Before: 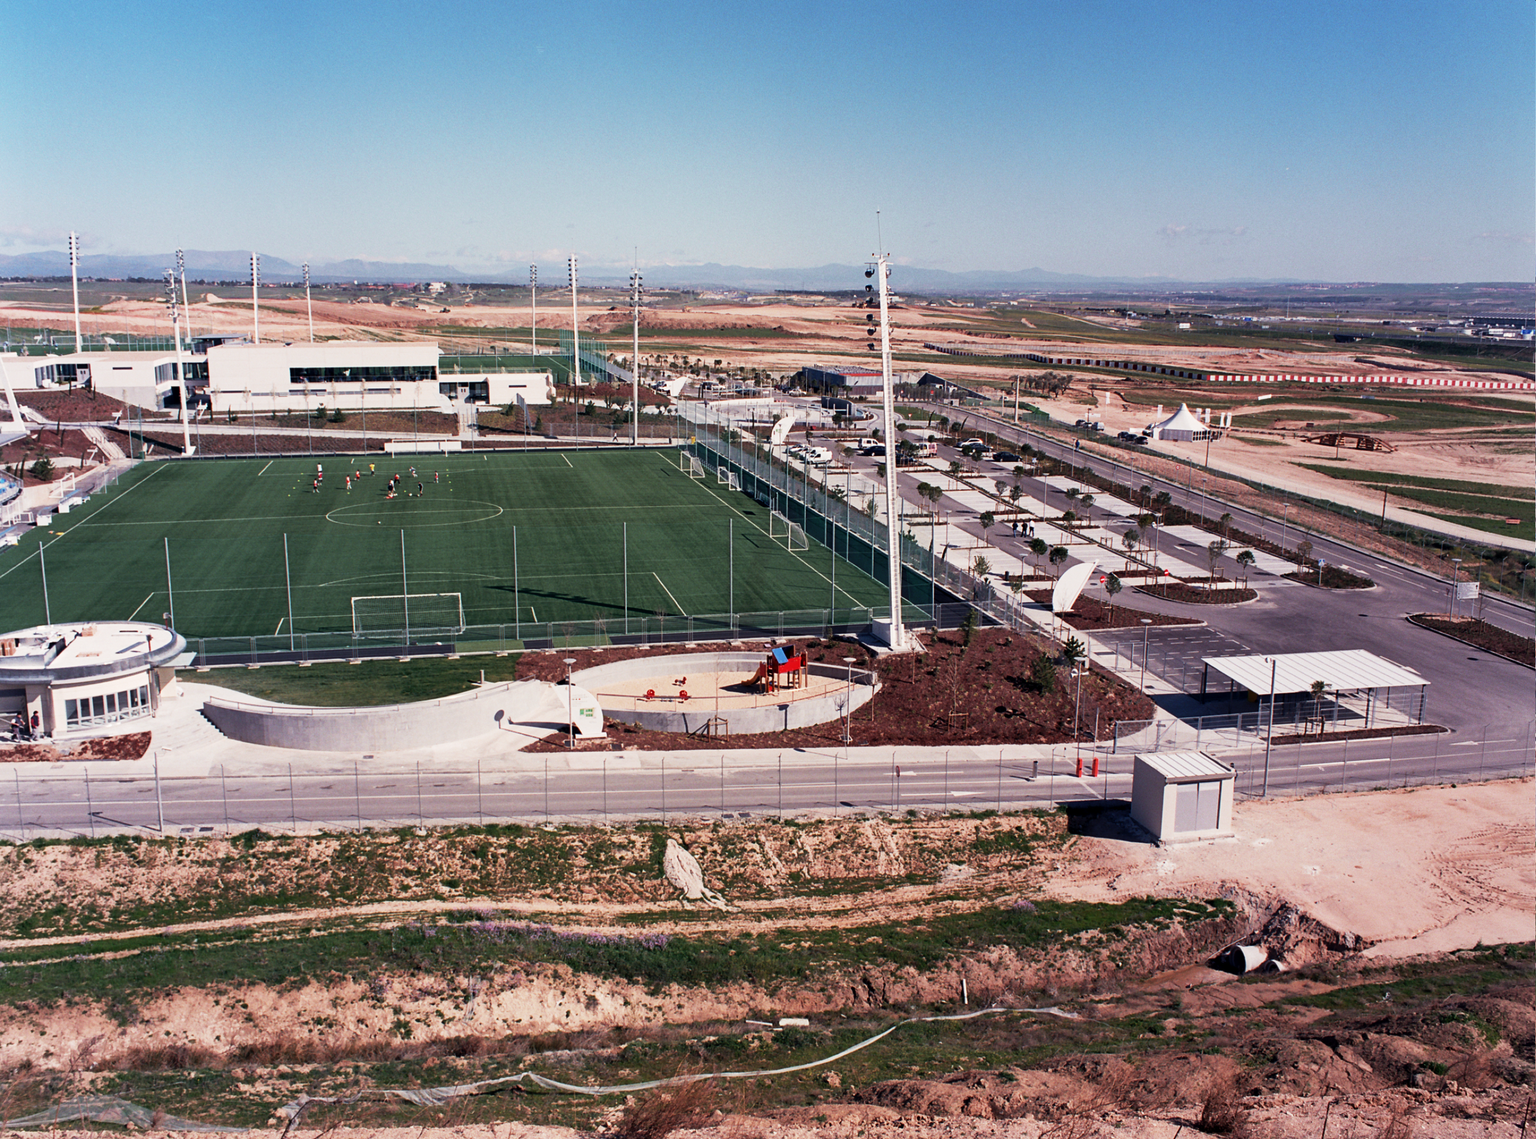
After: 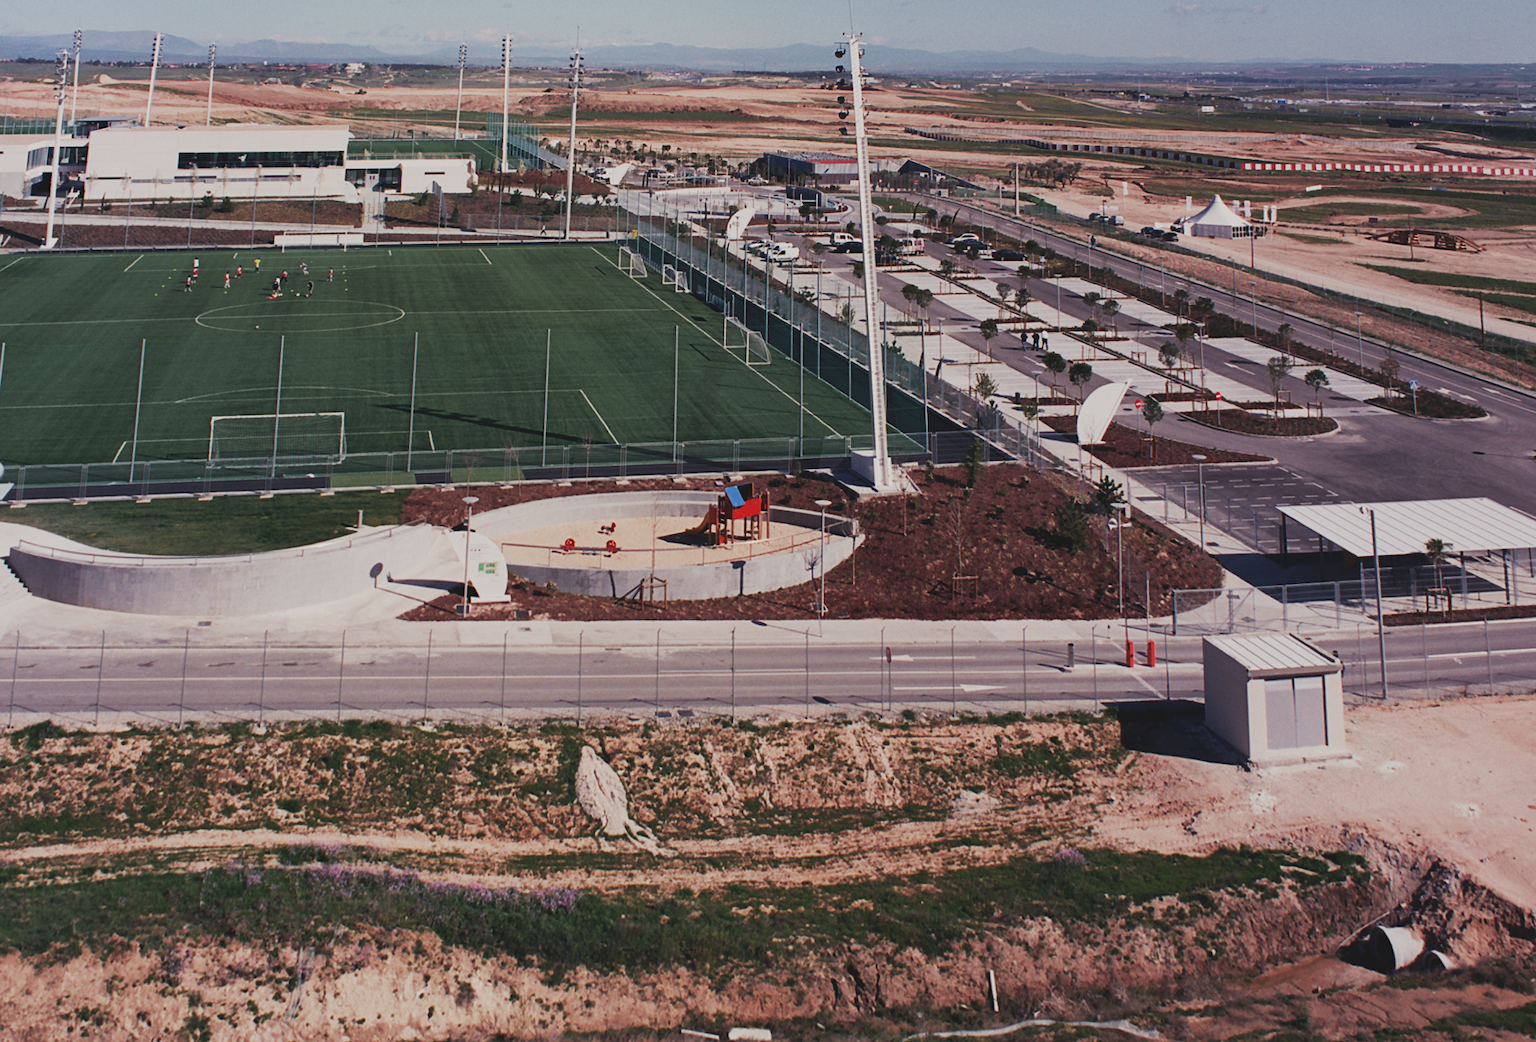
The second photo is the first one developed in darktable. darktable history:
exposure: black level correction -0.015, exposure -0.5 EV, compensate highlight preservation false
crop and rotate: left 2.991%, top 13.302%, right 1.981%, bottom 12.636%
rotate and perspective: rotation 0.72°, lens shift (vertical) -0.352, lens shift (horizontal) -0.051, crop left 0.152, crop right 0.859, crop top 0.019, crop bottom 0.964
